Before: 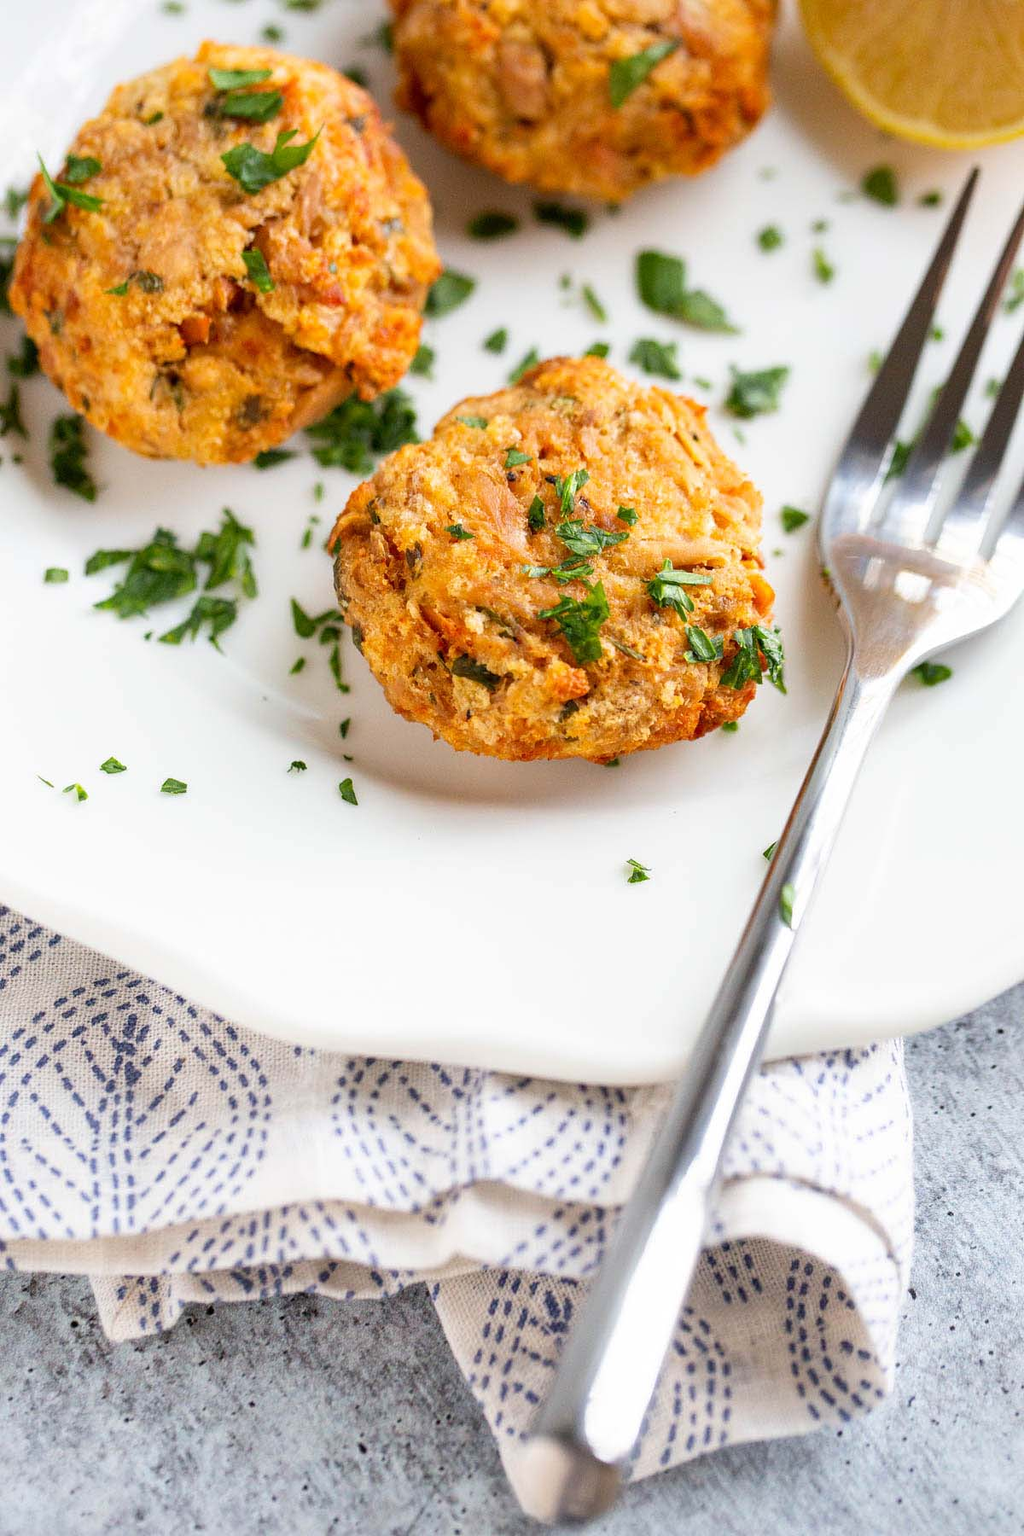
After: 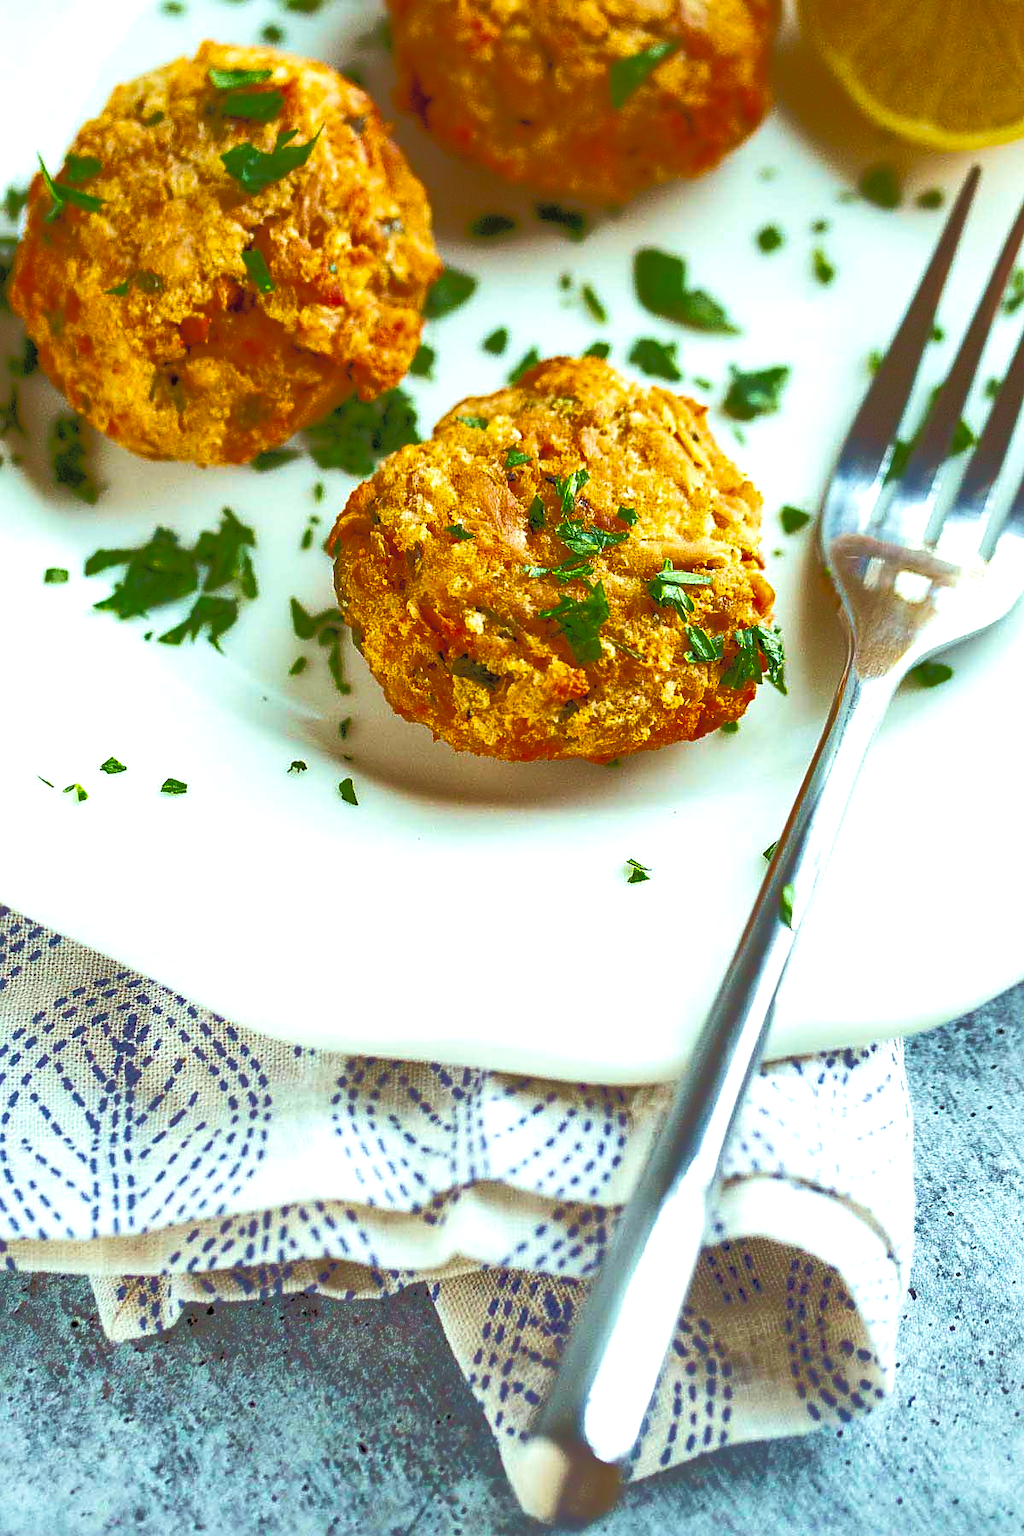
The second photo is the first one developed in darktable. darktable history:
color balance rgb: highlights gain › luminance 20.019%, highlights gain › chroma 2.742%, highlights gain › hue 171.03°, linear chroma grading › global chroma 8.595%, perceptual saturation grading › global saturation 19.542%, global vibrance 20%
velvia: strength 45.22%
sharpen: on, module defaults
tone curve: curves: ch0 [(0, 0) (0.003, 0.032) (0.53, 0.368) (0.901, 0.866) (1, 1)], color space Lab, independent channels, preserve colors none
